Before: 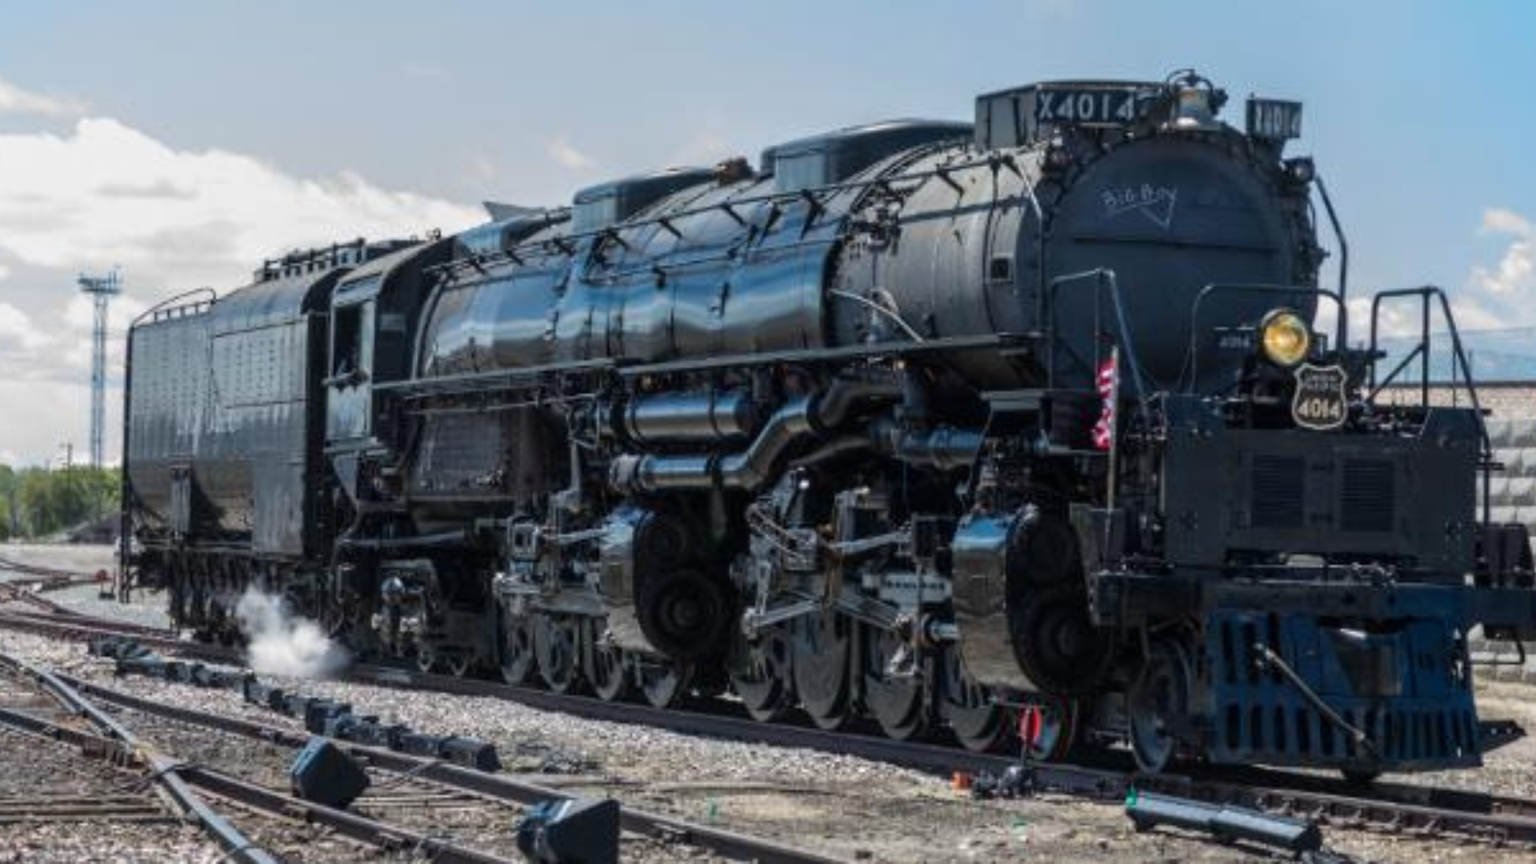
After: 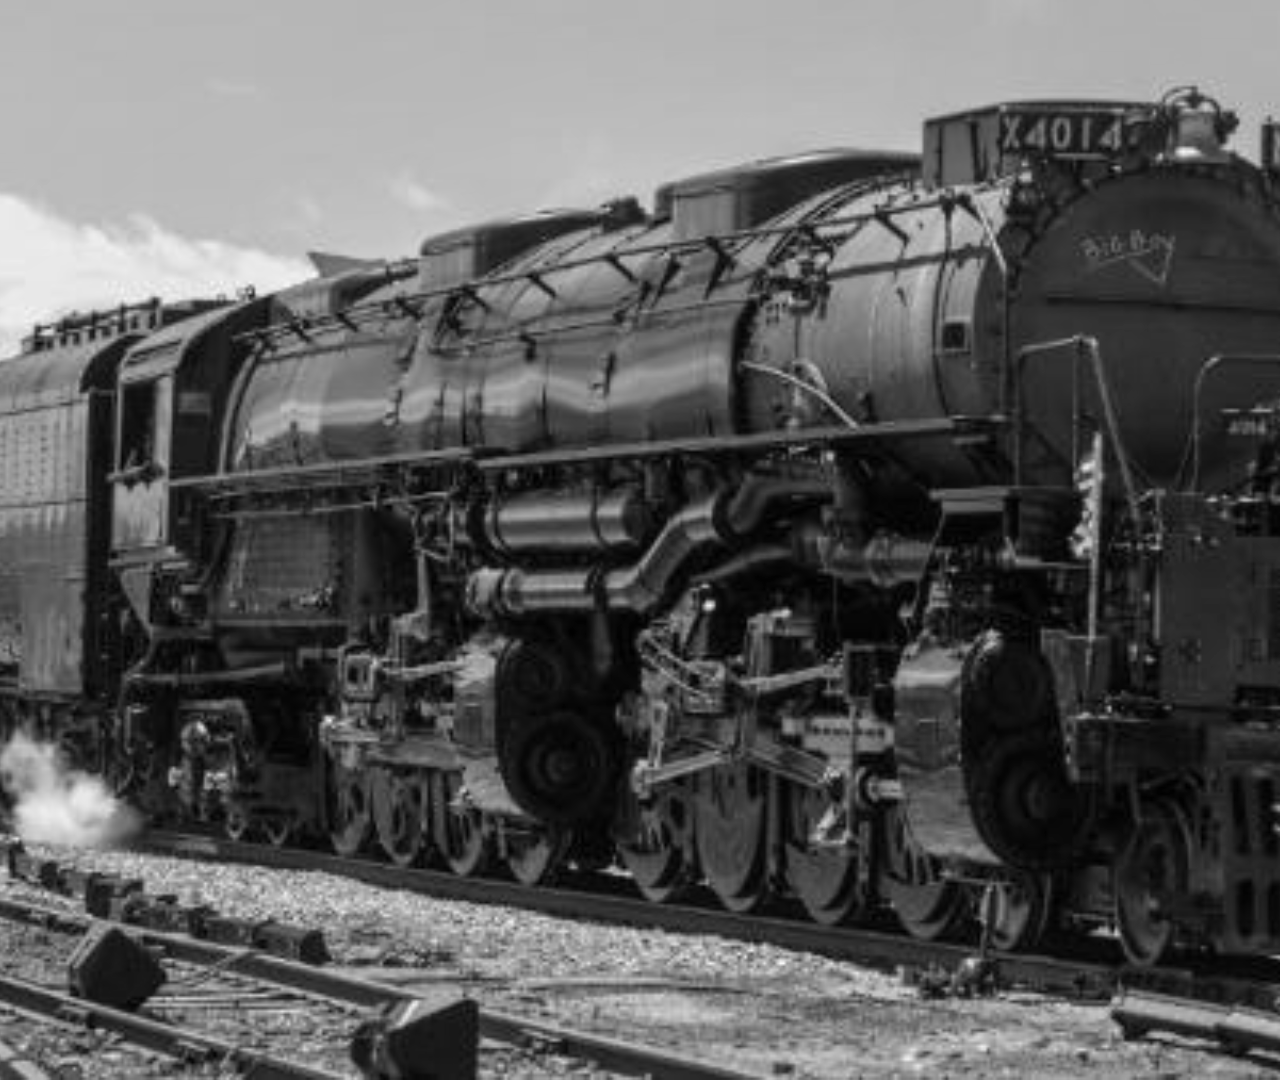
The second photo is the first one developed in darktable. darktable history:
crop and rotate: left 15.446%, right 17.836%
contrast brightness saturation: saturation -1
shadows and highlights: radius 125.46, shadows 30.51, highlights -30.51, low approximation 0.01, soften with gaussian
